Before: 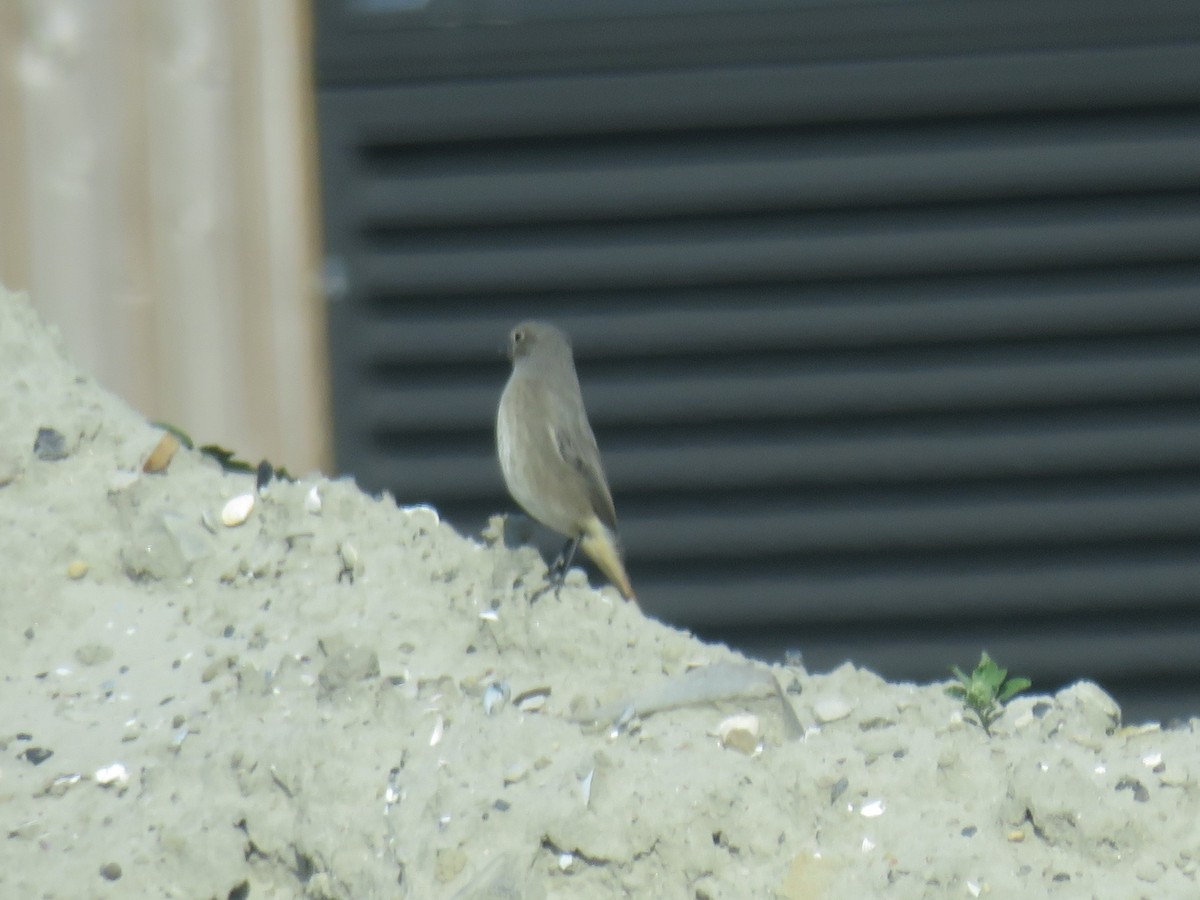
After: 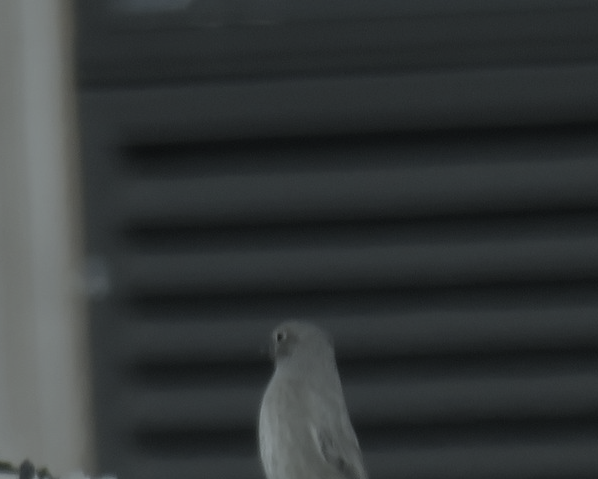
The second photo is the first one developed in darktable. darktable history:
crop: left 19.858%, right 30.284%, bottom 46.715%
color balance rgb: perceptual saturation grading › global saturation 27.25%, perceptual saturation grading › highlights -27.689%, perceptual saturation grading › mid-tones 15.396%, perceptual saturation grading › shadows 34.111%, perceptual brilliance grading › mid-tones 9.136%, perceptual brilliance grading › shadows 14.576%
contrast brightness saturation: saturation 0.127
exposure: exposure -1.465 EV, compensate highlight preservation false
color correction: highlights a* -13.39, highlights b* -17.93, saturation 0.697
color zones: curves: ch1 [(0, 0.153) (0.143, 0.15) (0.286, 0.151) (0.429, 0.152) (0.571, 0.152) (0.714, 0.151) (0.857, 0.151) (1, 0.153)]
tone equalizer: on, module defaults
